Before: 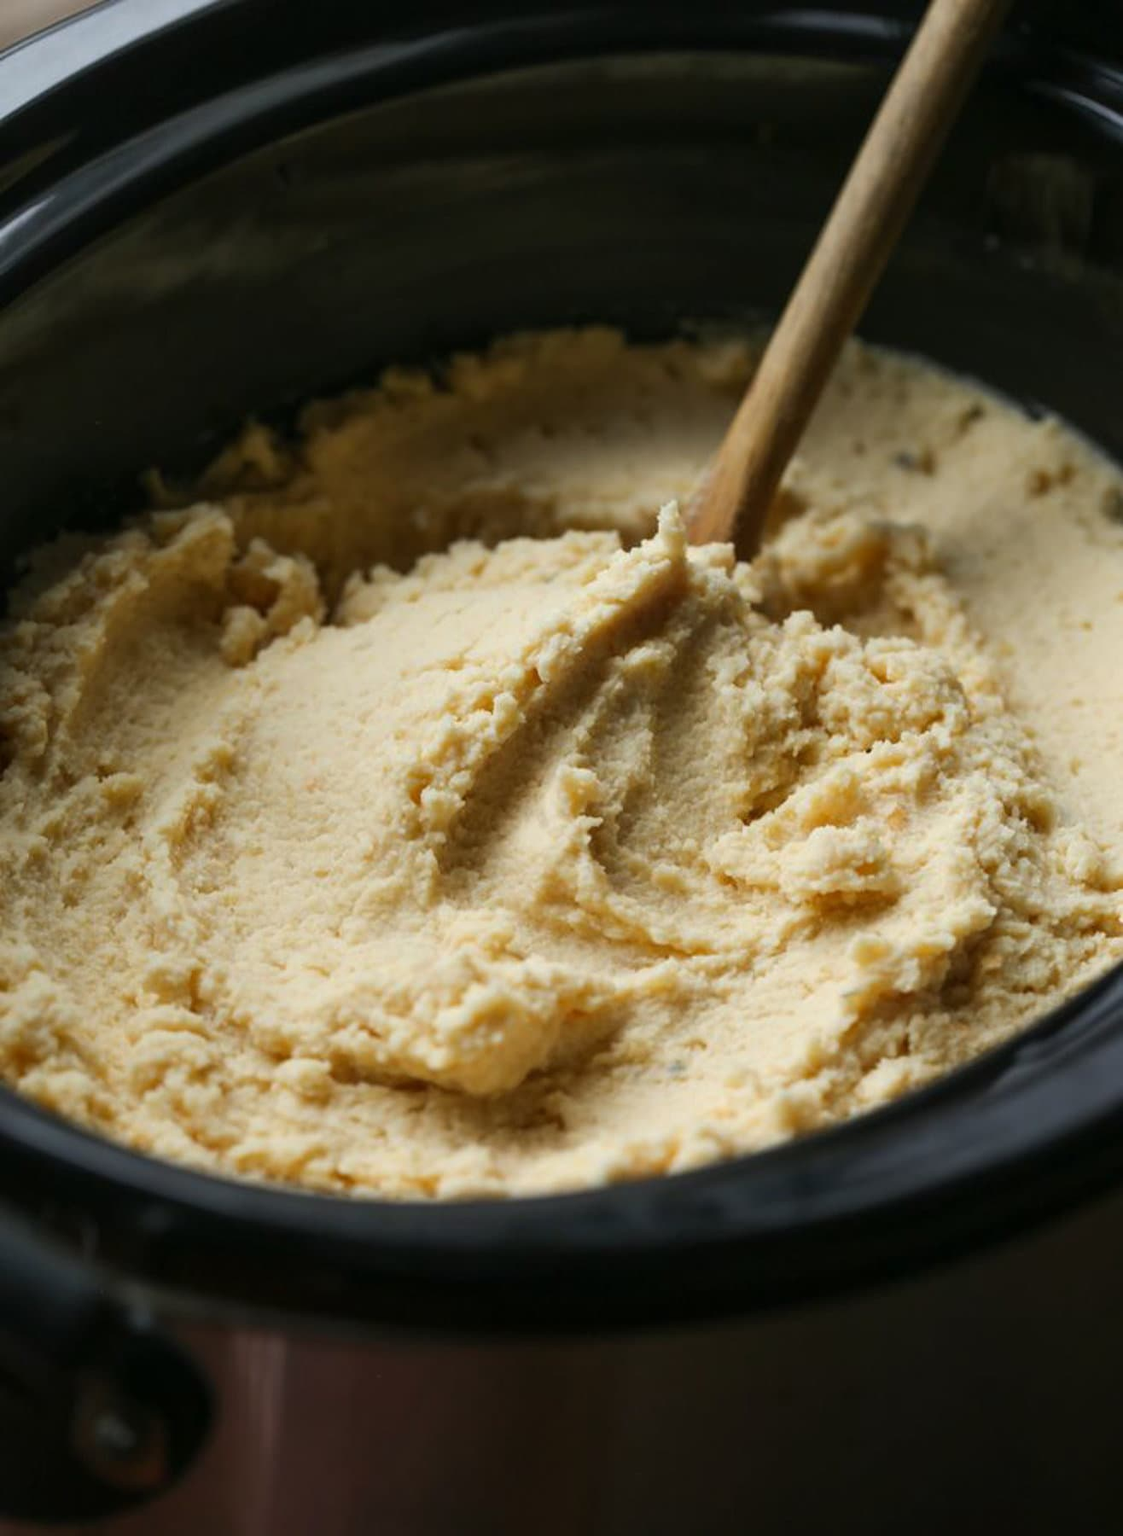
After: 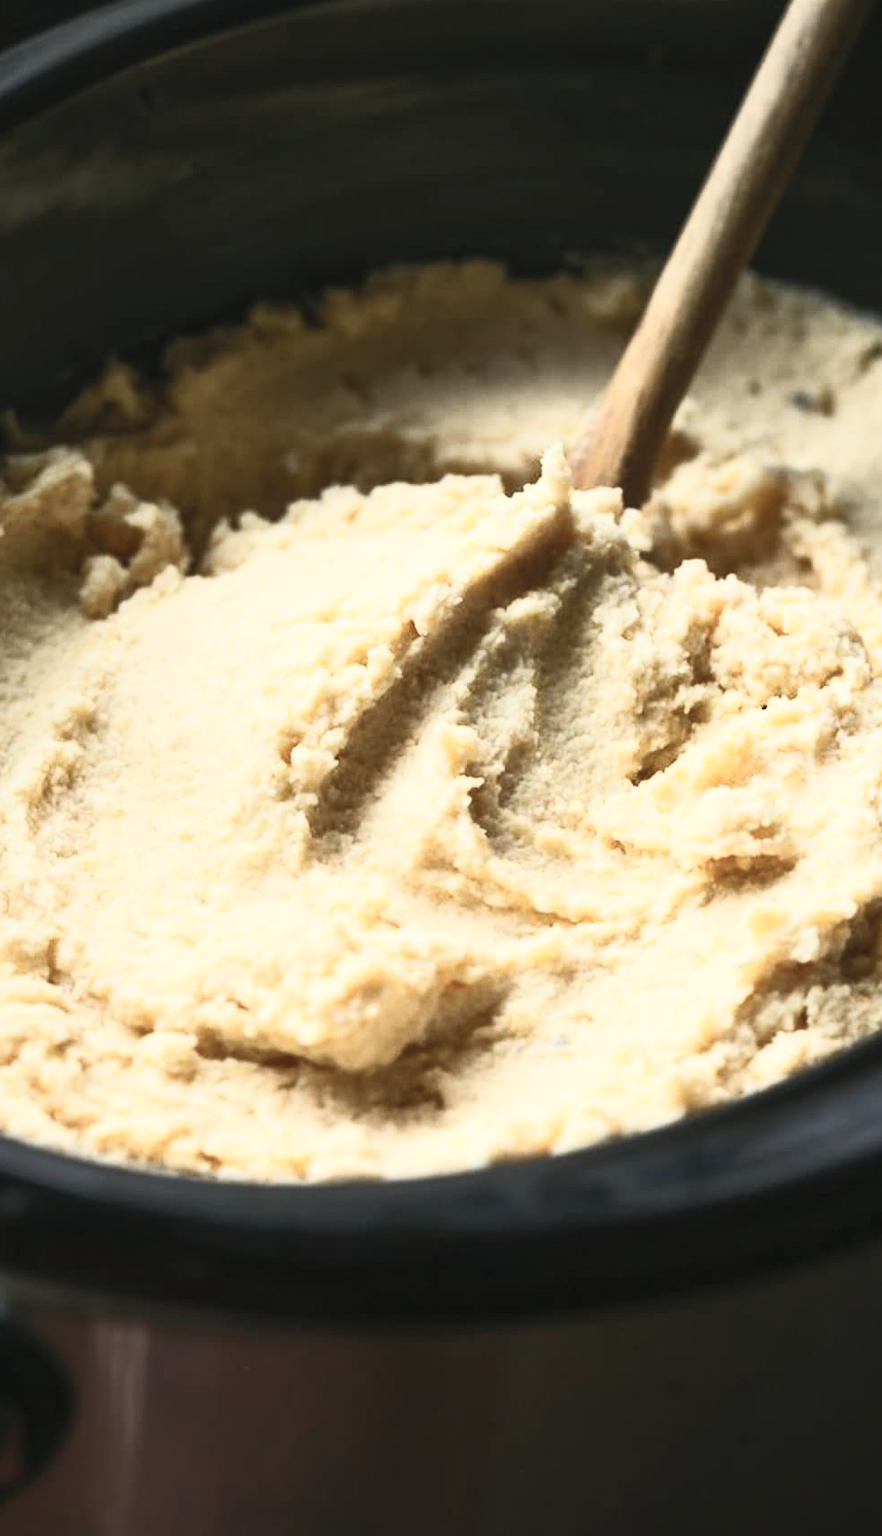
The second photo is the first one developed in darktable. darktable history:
crop and rotate: left 12.984%, top 5.329%, right 12.602%
color correction: highlights b* -0.047, saturation 1.29
exposure: compensate highlight preservation false
contrast brightness saturation: contrast 0.552, brightness 0.574, saturation -0.348
